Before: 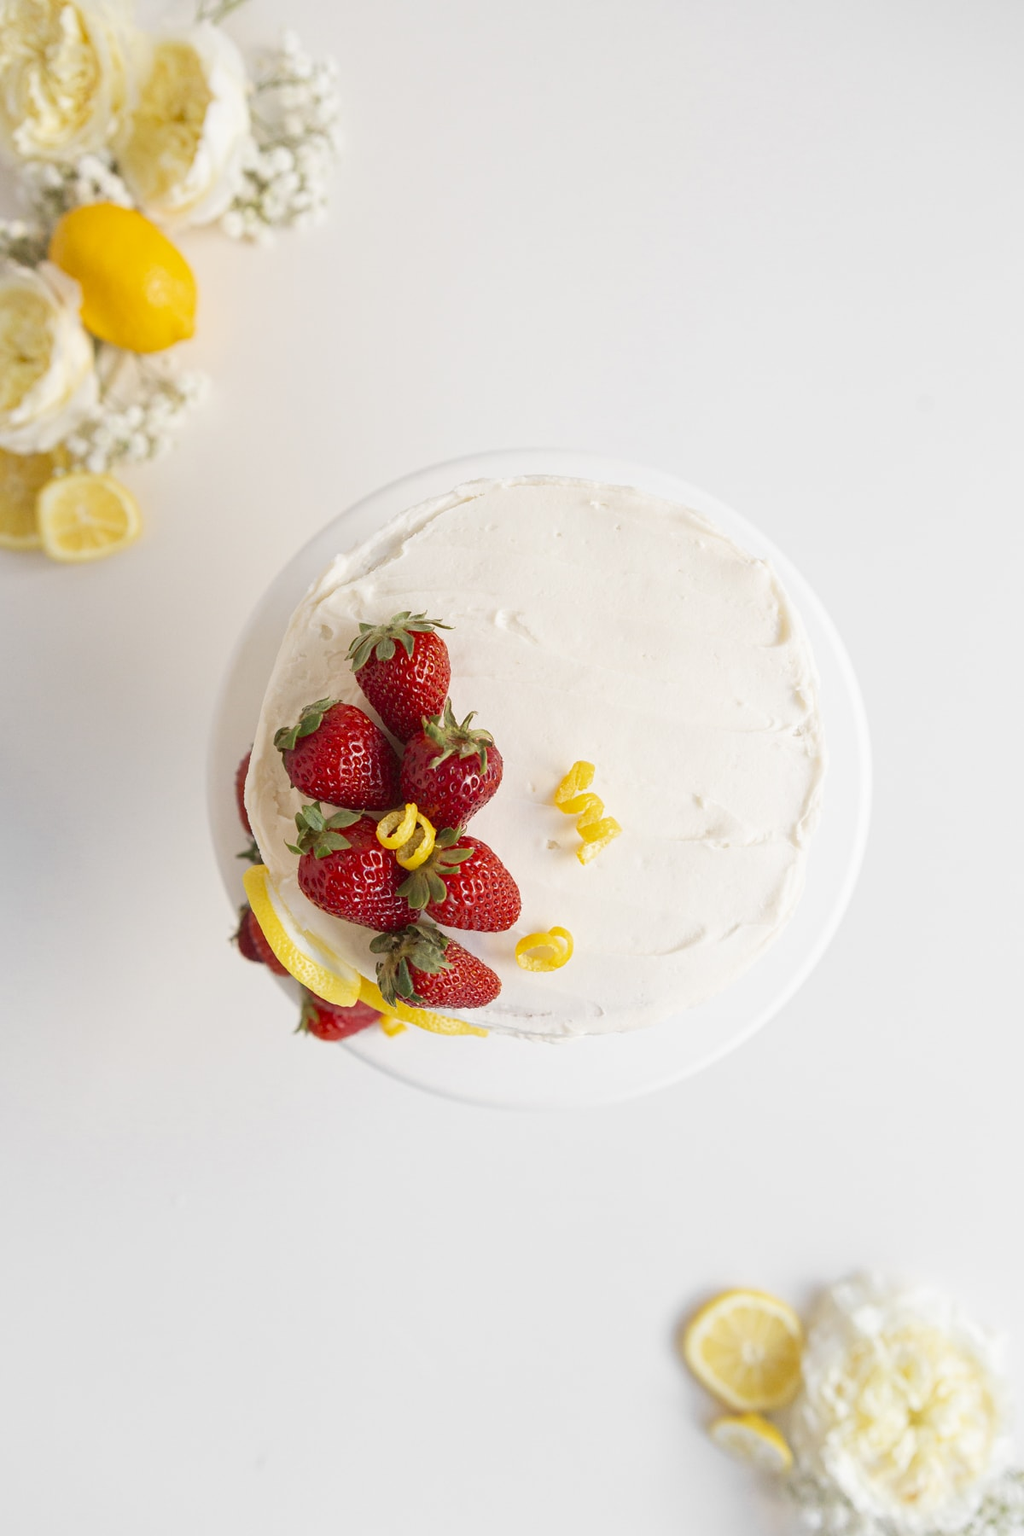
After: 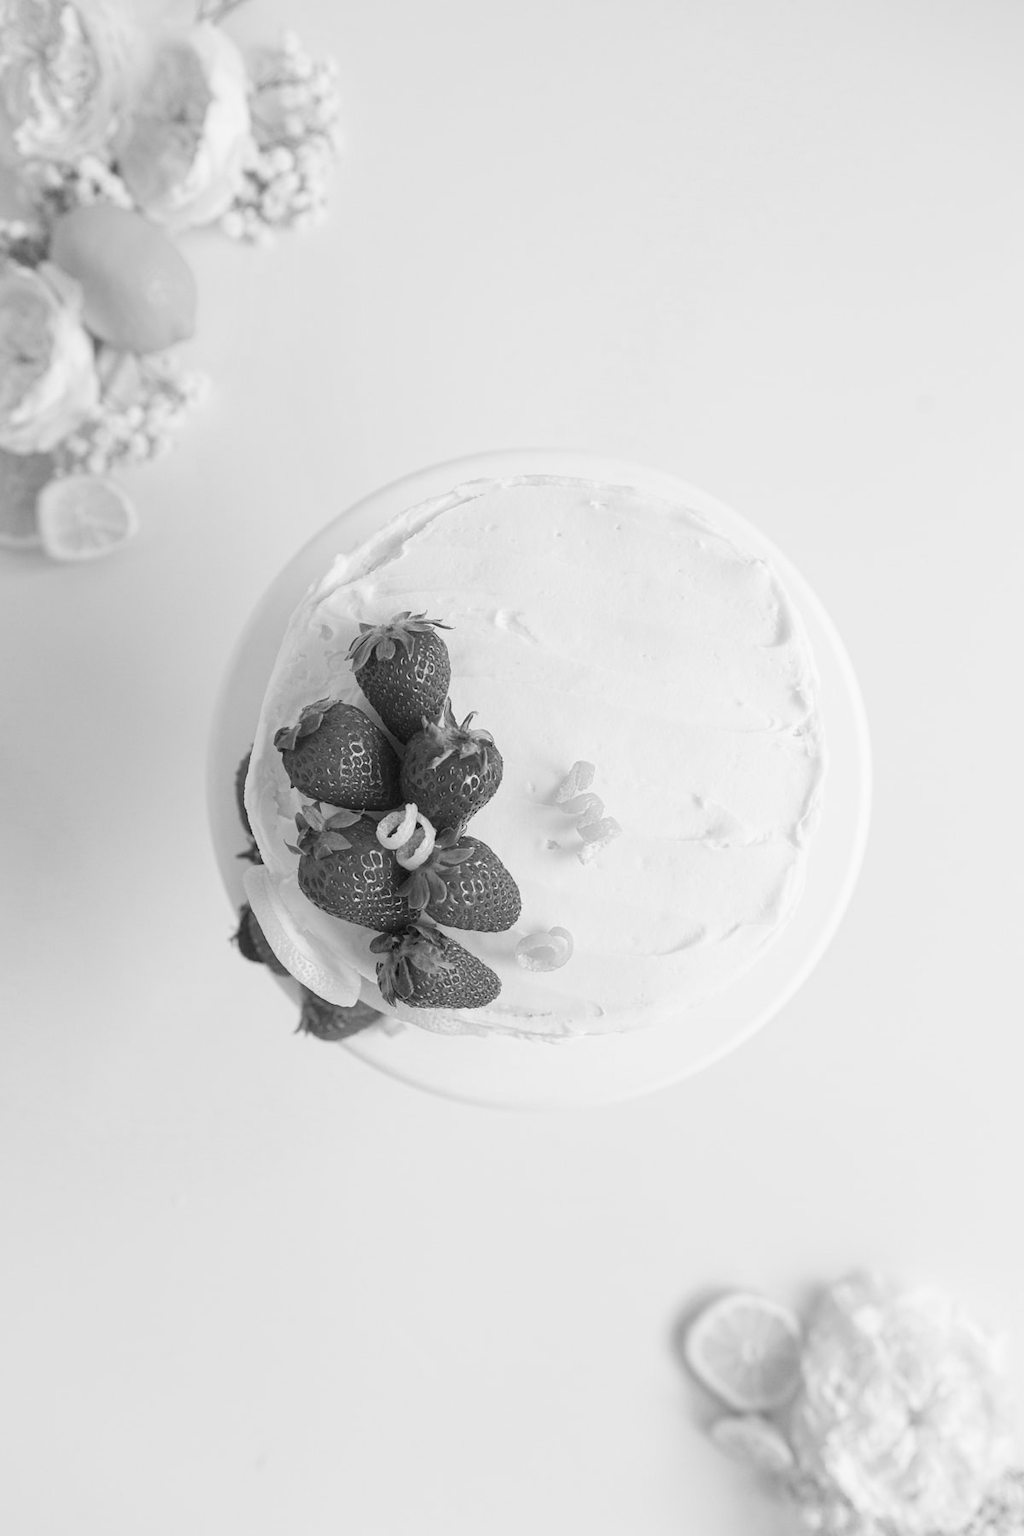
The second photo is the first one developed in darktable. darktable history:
white balance: red 0.98, blue 1.034
monochrome: on, module defaults
